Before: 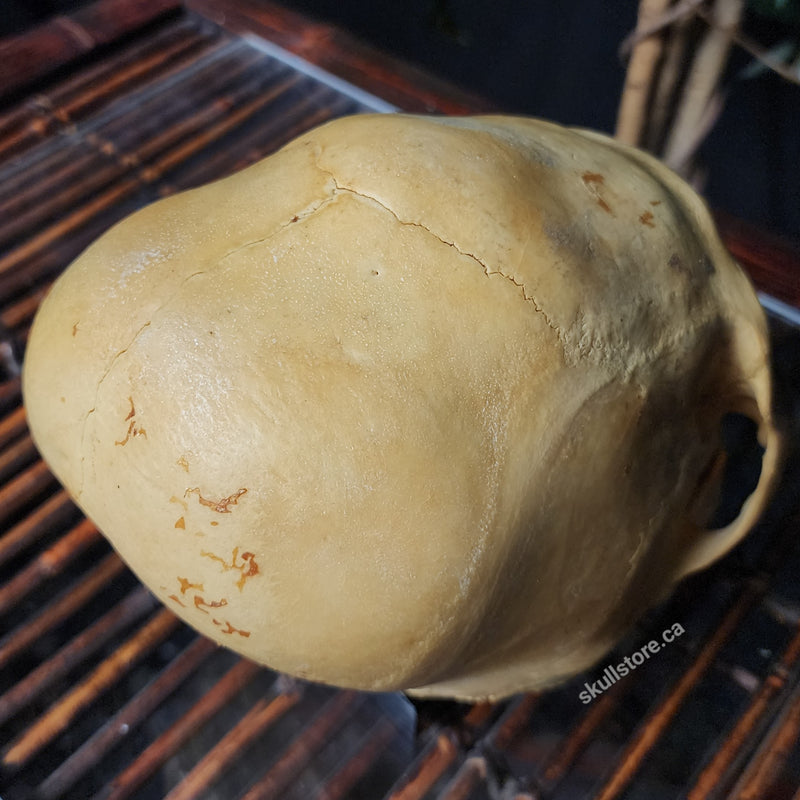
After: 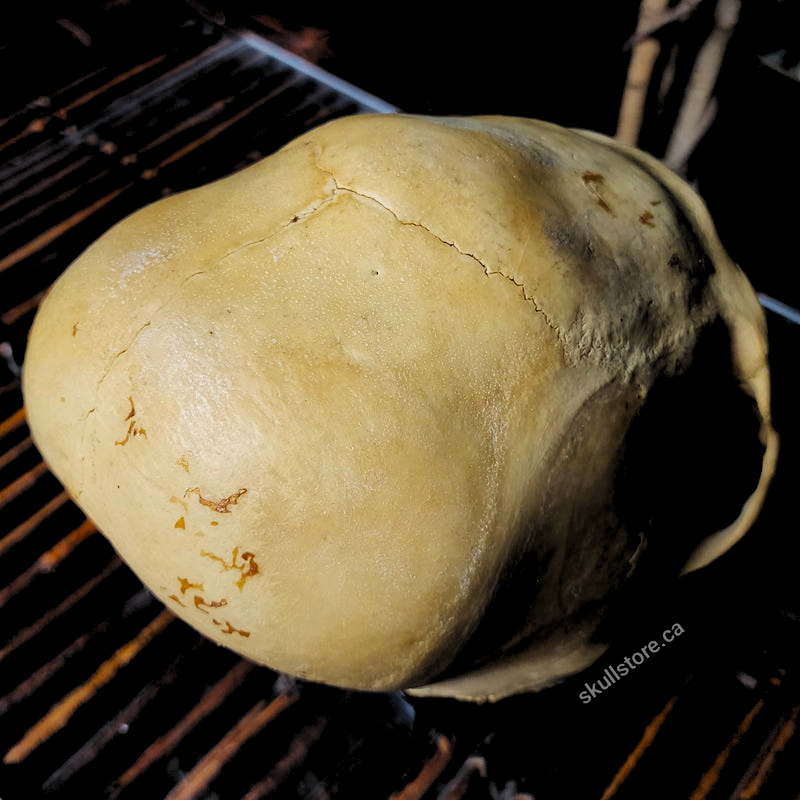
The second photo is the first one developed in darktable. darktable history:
filmic rgb: black relative exposure -7.75 EV, white relative exposure 4.4 EV, threshold 3 EV, target black luminance 0%, hardness 3.76, latitude 50.51%, contrast 1.074, highlights saturation mix 10%, shadows ↔ highlights balance -0.22%, color science v4 (2020), enable highlight reconstruction true
levels: levels [0.182, 0.542, 0.902]
